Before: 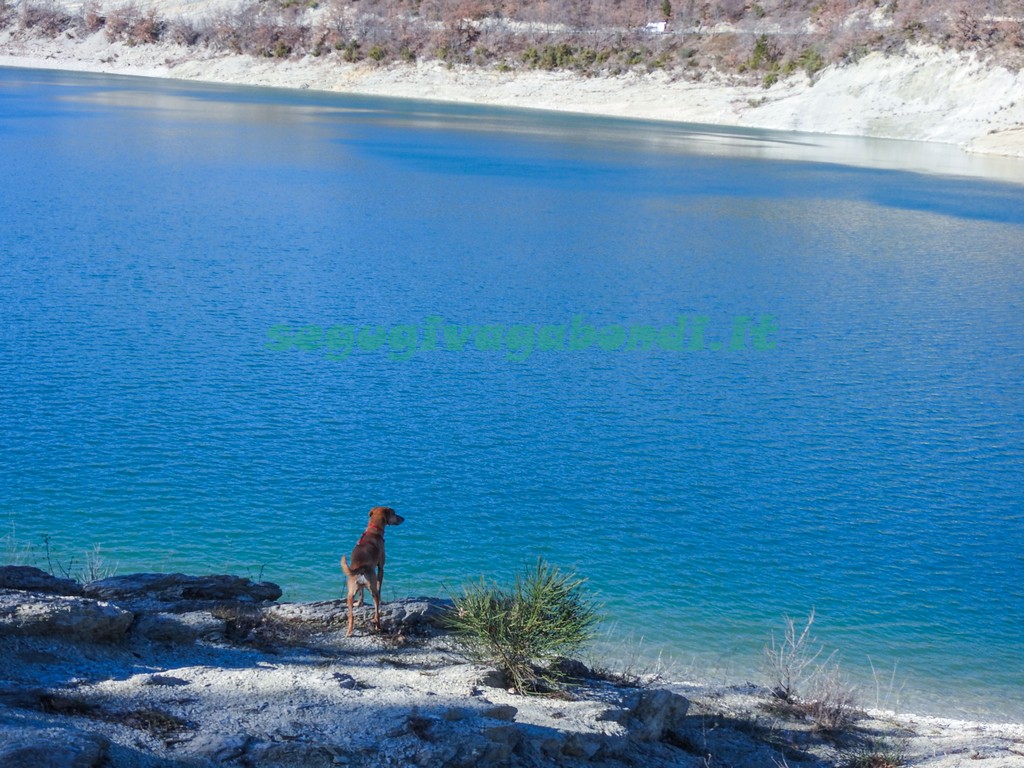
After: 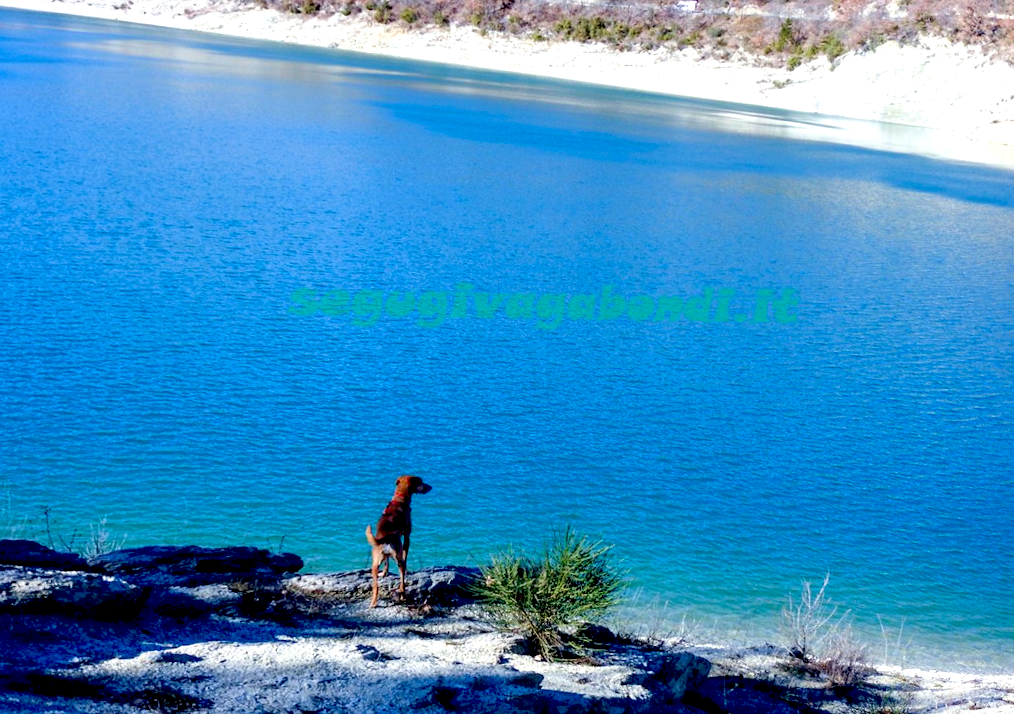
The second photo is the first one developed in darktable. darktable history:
exposure: black level correction 0.04, exposure 0.5 EV, compensate highlight preservation false
rotate and perspective: rotation 0.679°, lens shift (horizontal) 0.136, crop left 0.009, crop right 0.991, crop top 0.078, crop bottom 0.95
velvia: strength 27%
